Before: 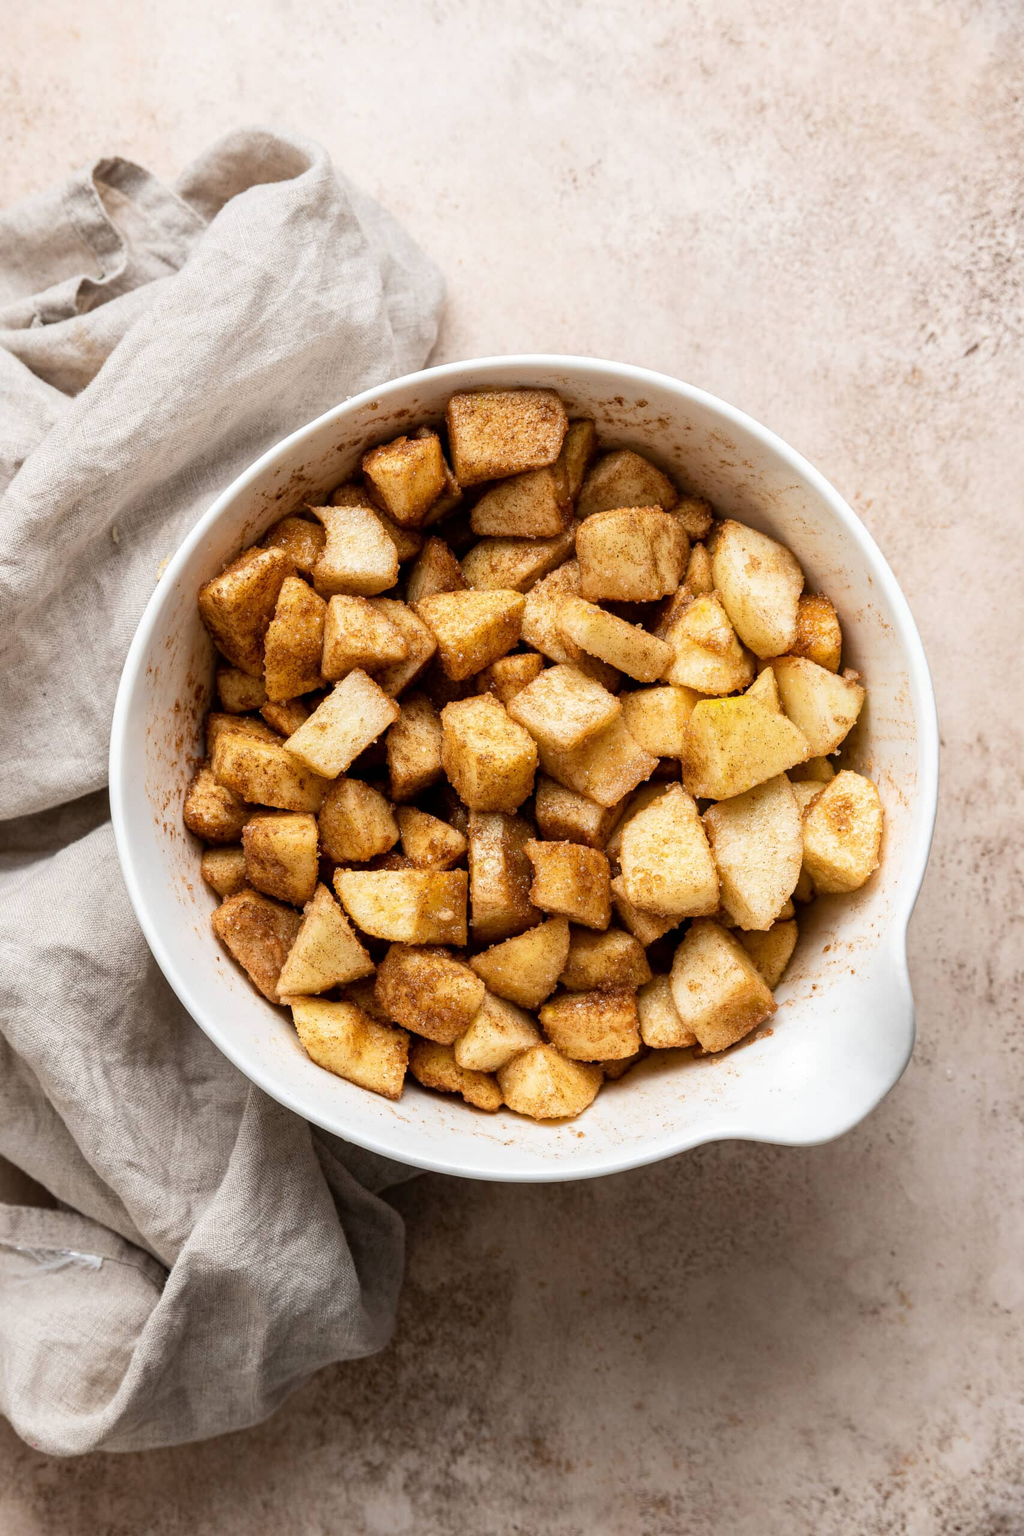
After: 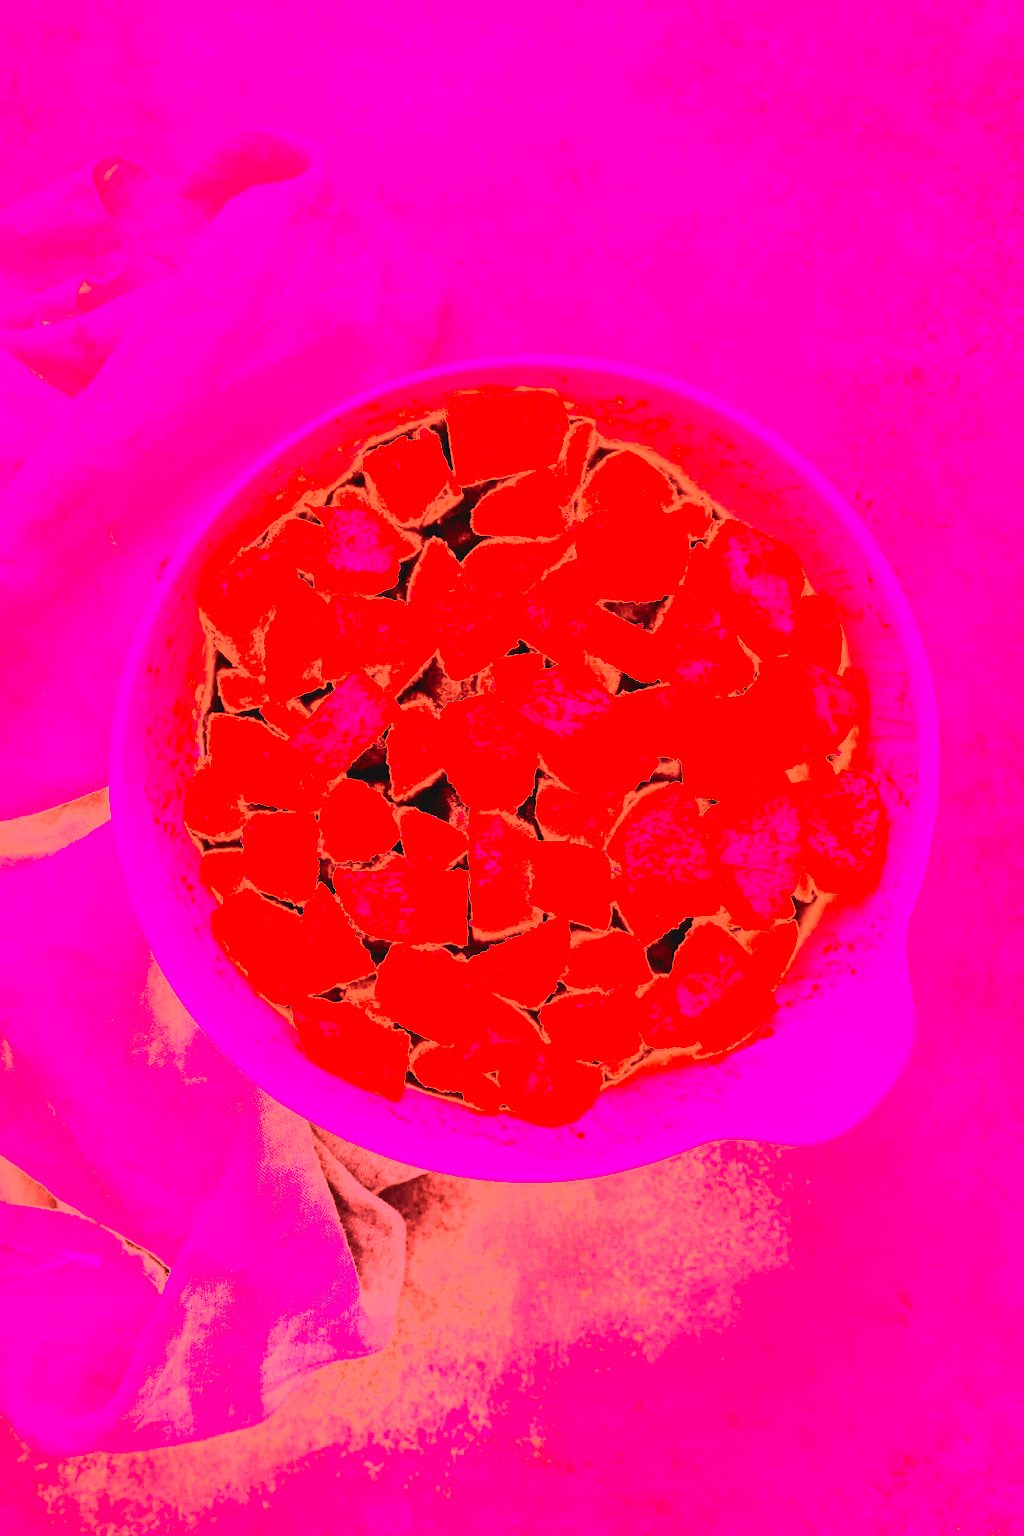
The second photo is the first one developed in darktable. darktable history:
white balance: red 4.26, blue 1.802
exposure: black level correction -0.005, exposure 1.002 EV, compensate highlight preservation false
contrast brightness saturation: contrast 0.39, brightness 0.1
